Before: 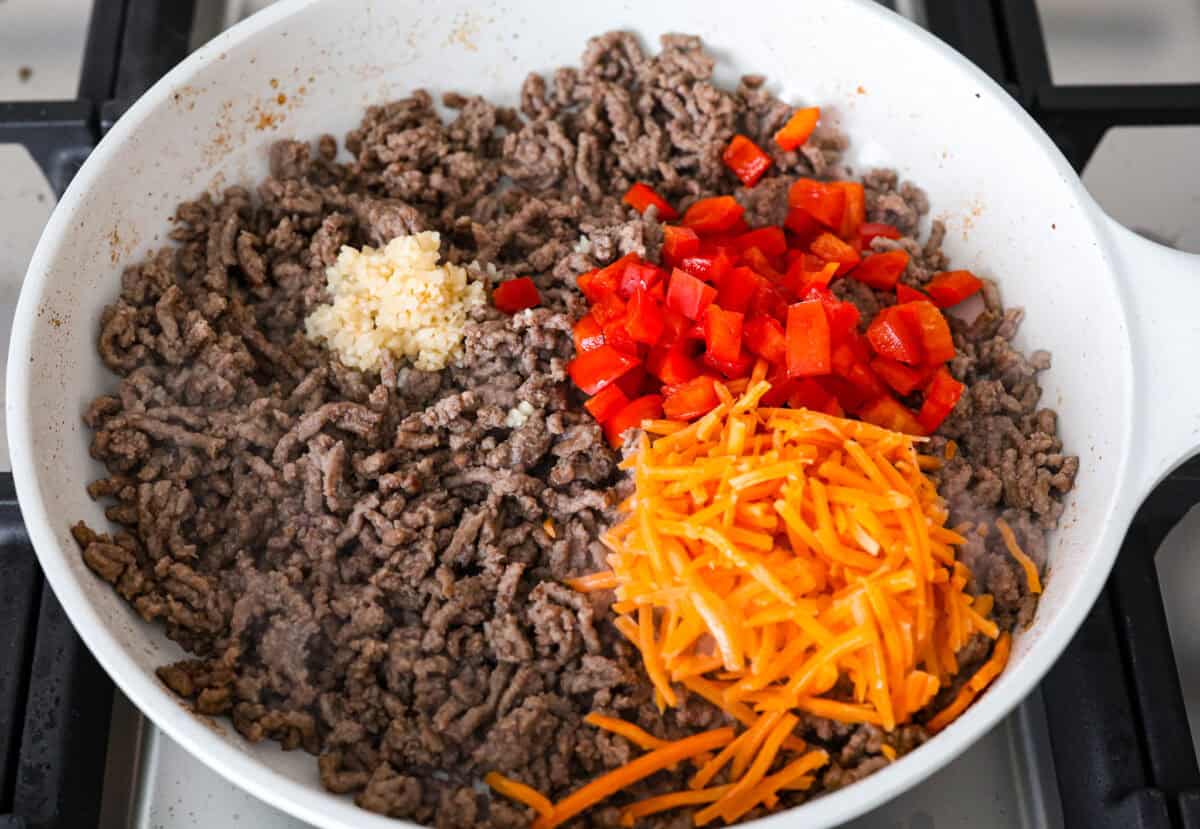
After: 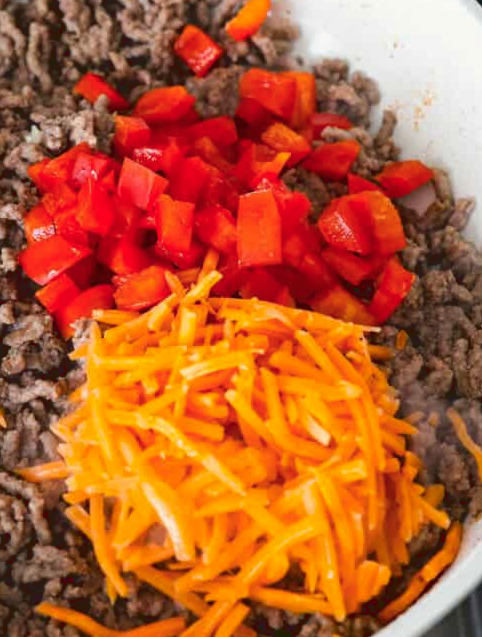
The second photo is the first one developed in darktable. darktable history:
tone curve: curves: ch0 [(0.122, 0.111) (1, 1)], color space Lab, linked channels, preserve colors none
crop: left 45.803%, top 13.273%, right 13.994%, bottom 9.852%
color calibration: output R [0.994, 0.059, -0.119, 0], output G [-0.036, 1.09, -0.119, 0], output B [0.078, -0.108, 0.961, 0], gray › normalize channels true, illuminant same as pipeline (D50), adaptation XYZ, x 0.346, y 0.358, temperature 5012.75 K, gamut compression 0.024
